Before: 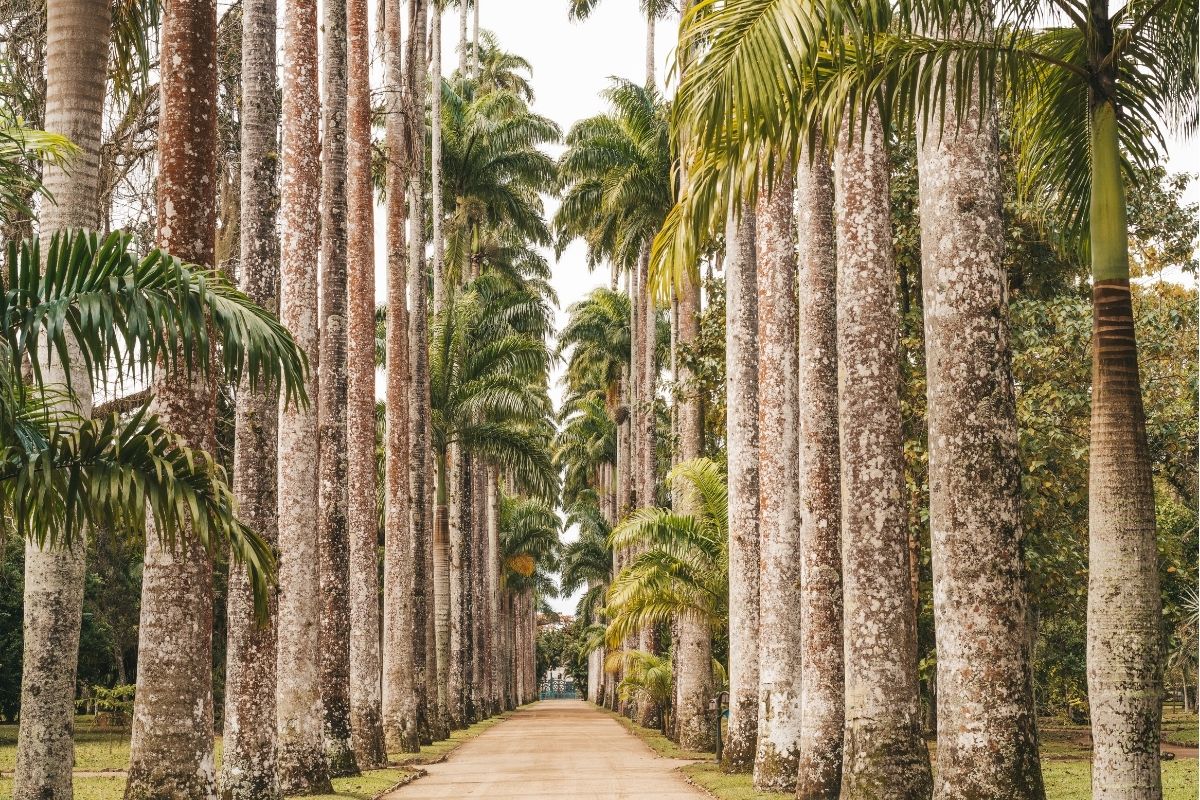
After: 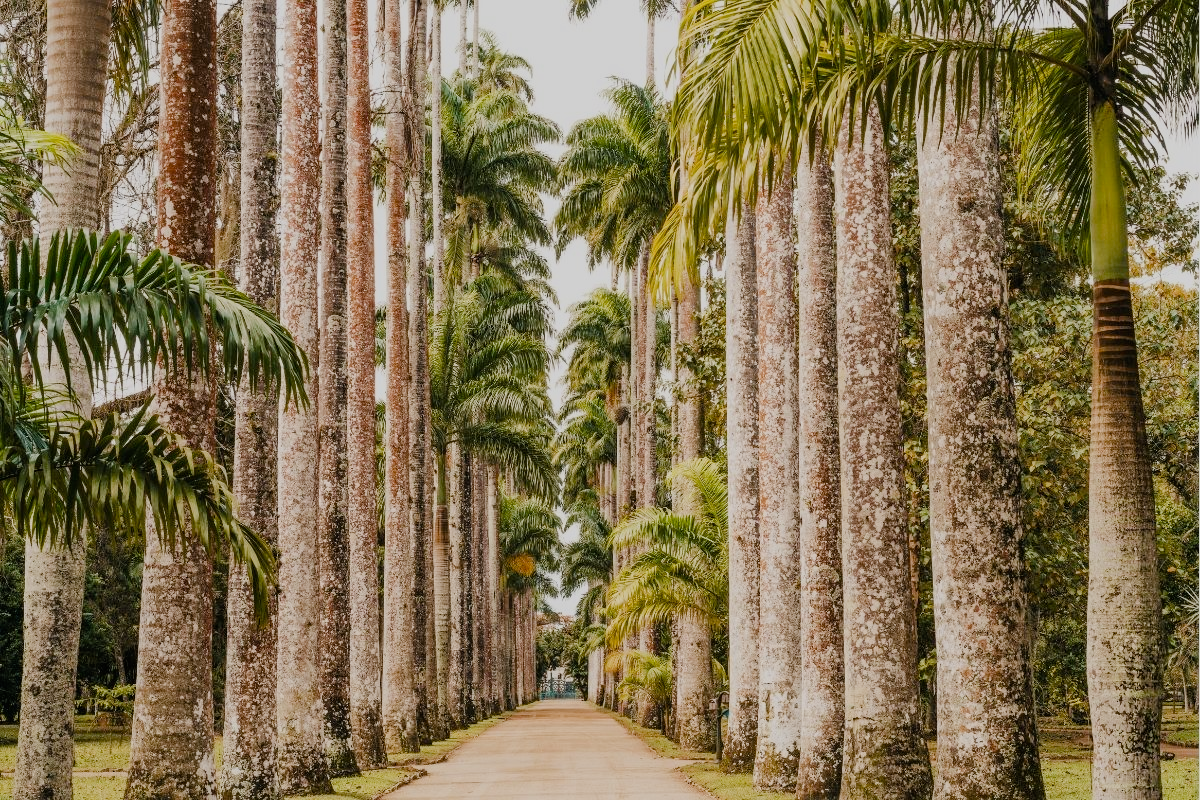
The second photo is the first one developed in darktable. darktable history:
contrast brightness saturation: contrast 0.08, saturation 0.02
color balance rgb: perceptual saturation grading › global saturation 20%, perceptual saturation grading › highlights -25%, perceptual saturation grading › shadows 25%
filmic rgb: black relative exposure -6.98 EV, white relative exposure 5.63 EV, hardness 2.86
